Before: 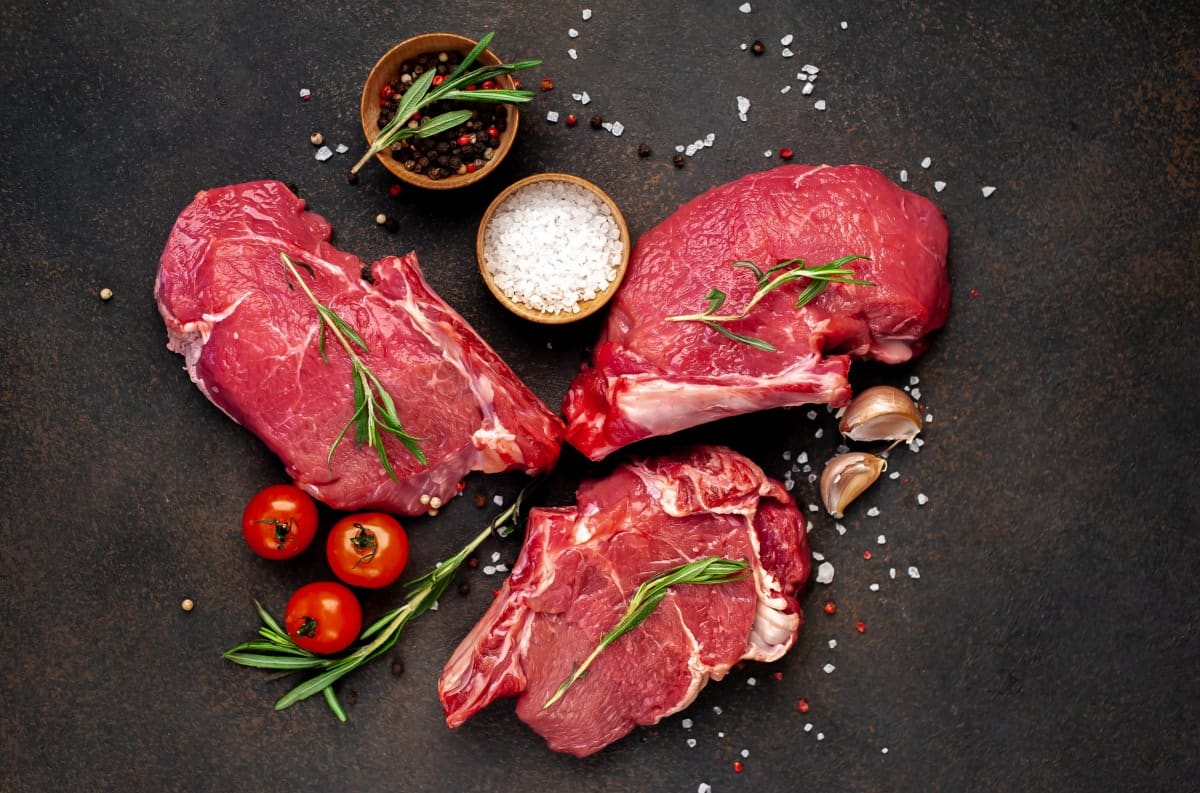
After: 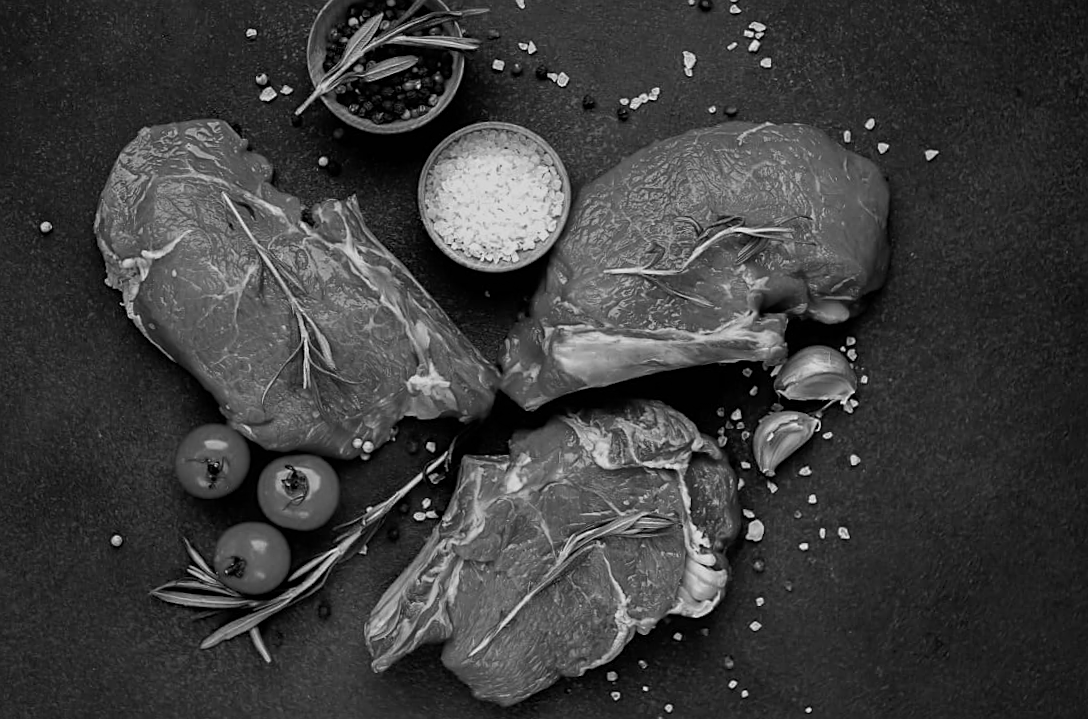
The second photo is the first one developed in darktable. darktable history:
exposure: exposure -0.582 EV, compensate highlight preservation false
monochrome: on, module defaults
sharpen: amount 0.478
crop and rotate: angle -1.96°, left 3.097%, top 4.154%, right 1.586%, bottom 0.529%
